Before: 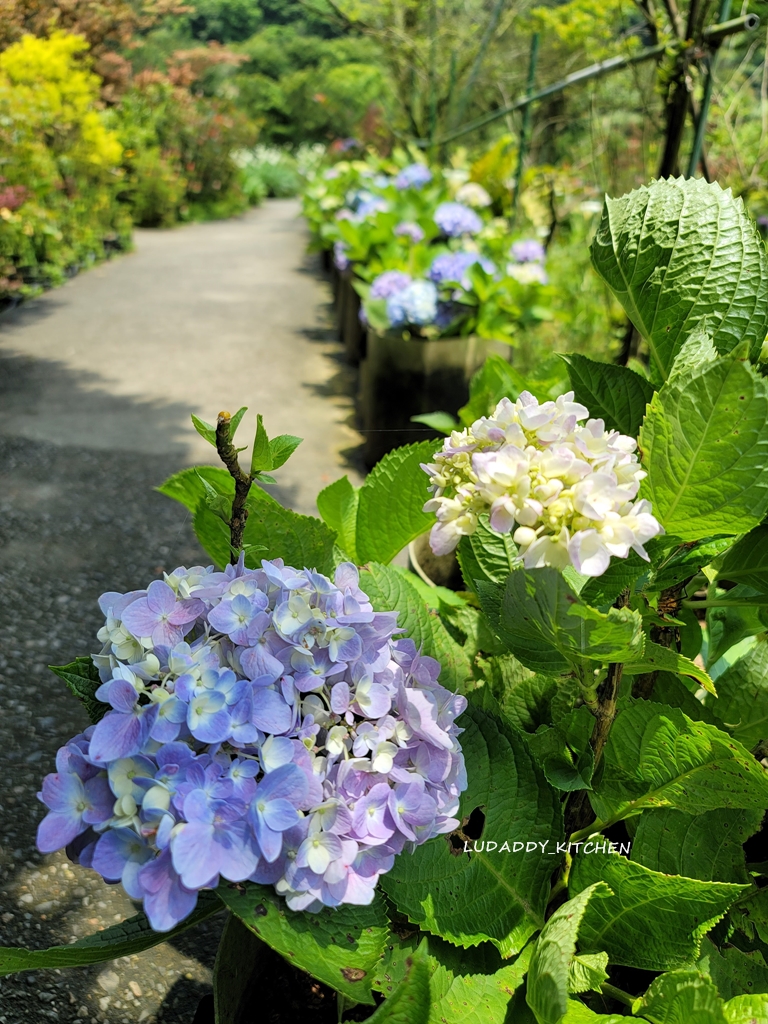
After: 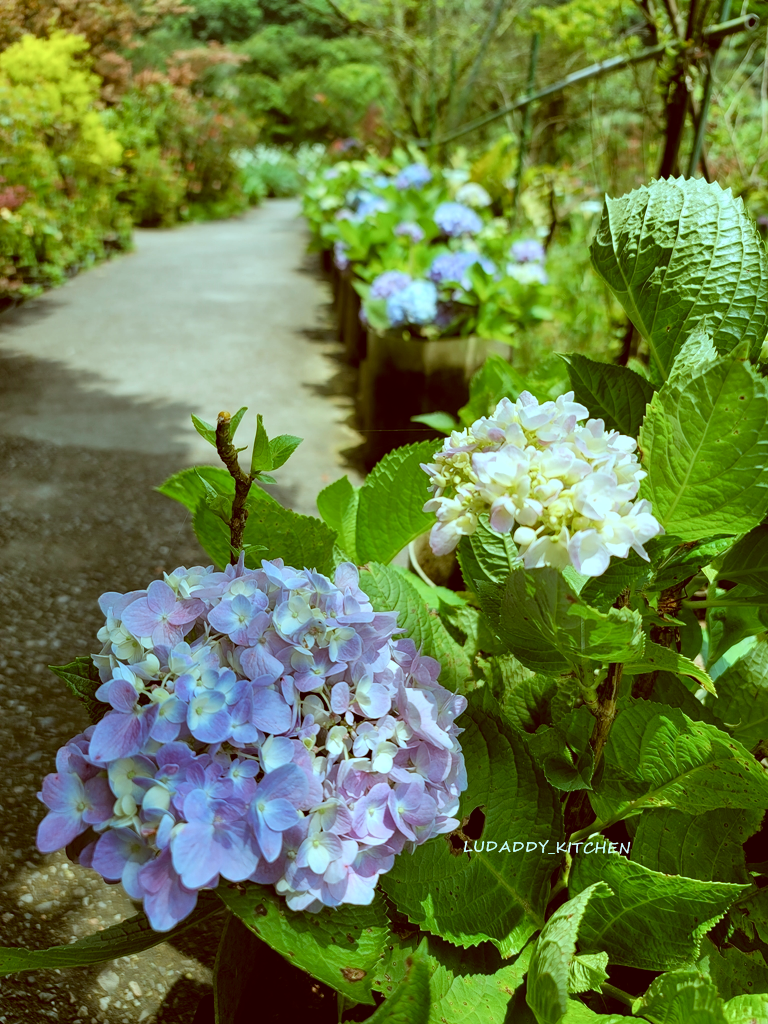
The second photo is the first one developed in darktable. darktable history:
color correction: highlights a* -14.24, highlights b* -16.72, shadows a* 10.12, shadows b* 28.92
